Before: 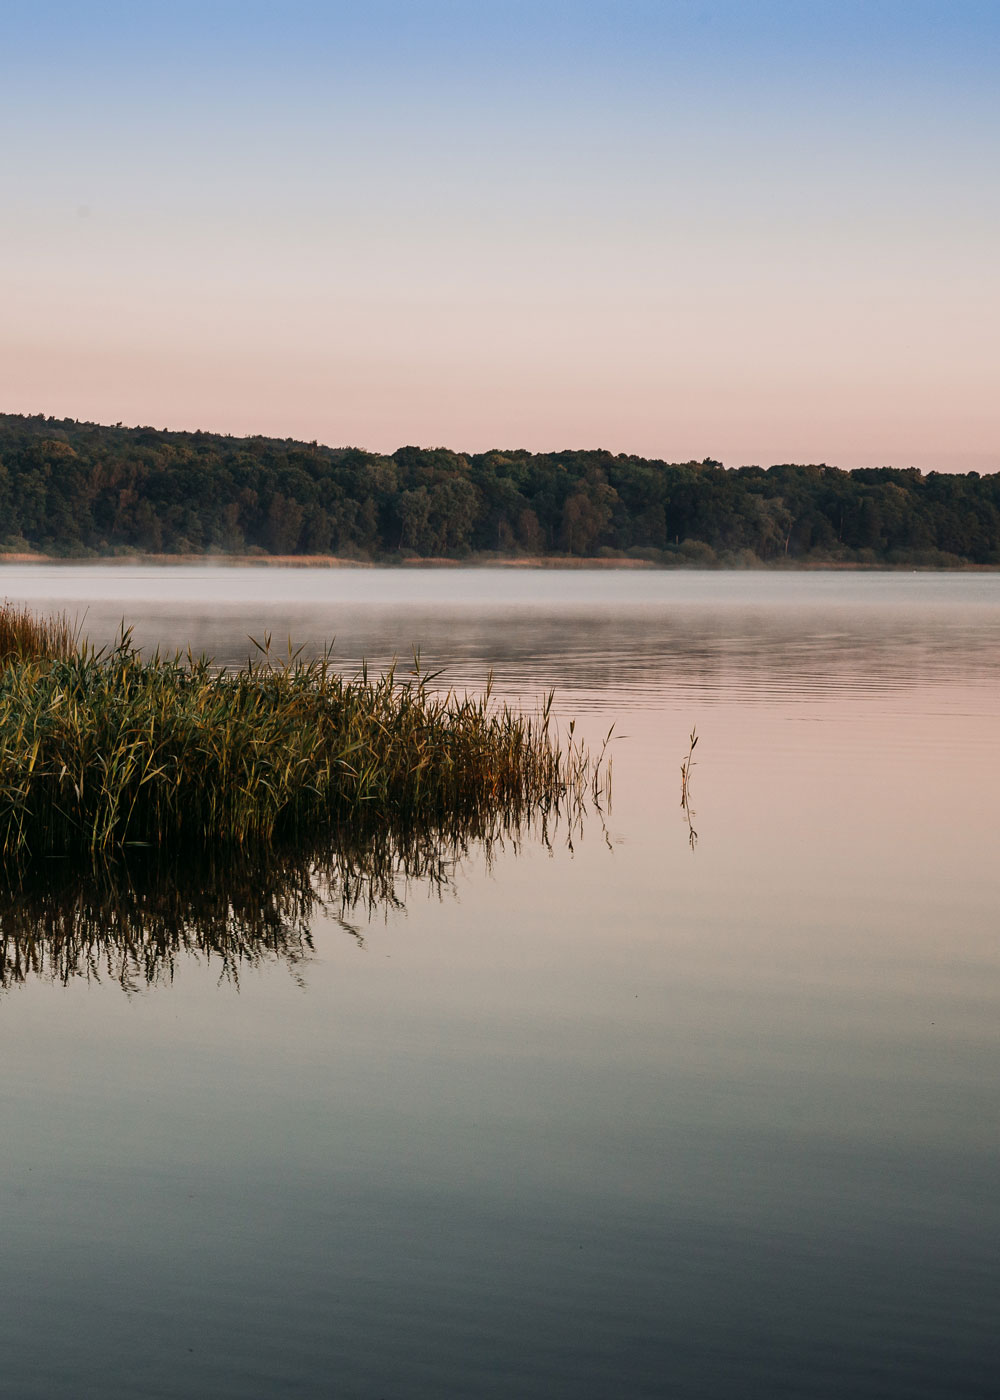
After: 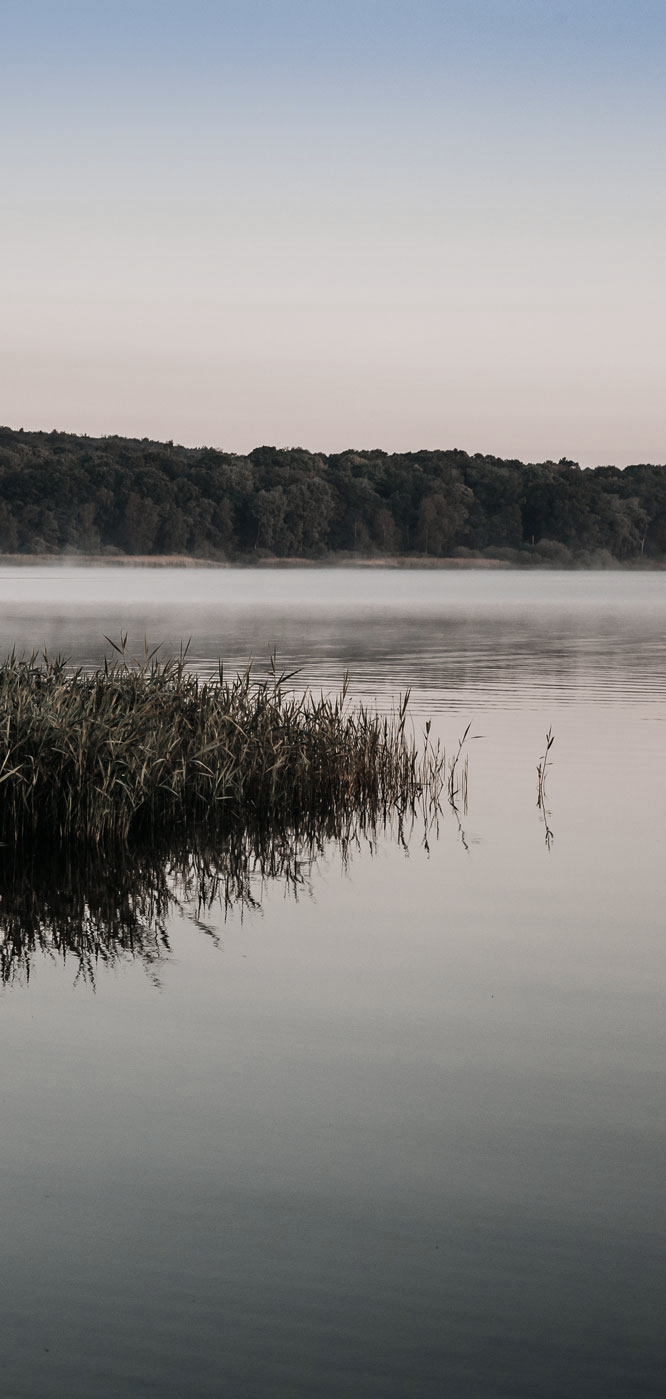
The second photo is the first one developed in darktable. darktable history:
color zones: curves: ch1 [(0.238, 0.163) (0.476, 0.2) (0.733, 0.322) (0.848, 0.134)]
crop and rotate: left 14.459%, right 18.883%
